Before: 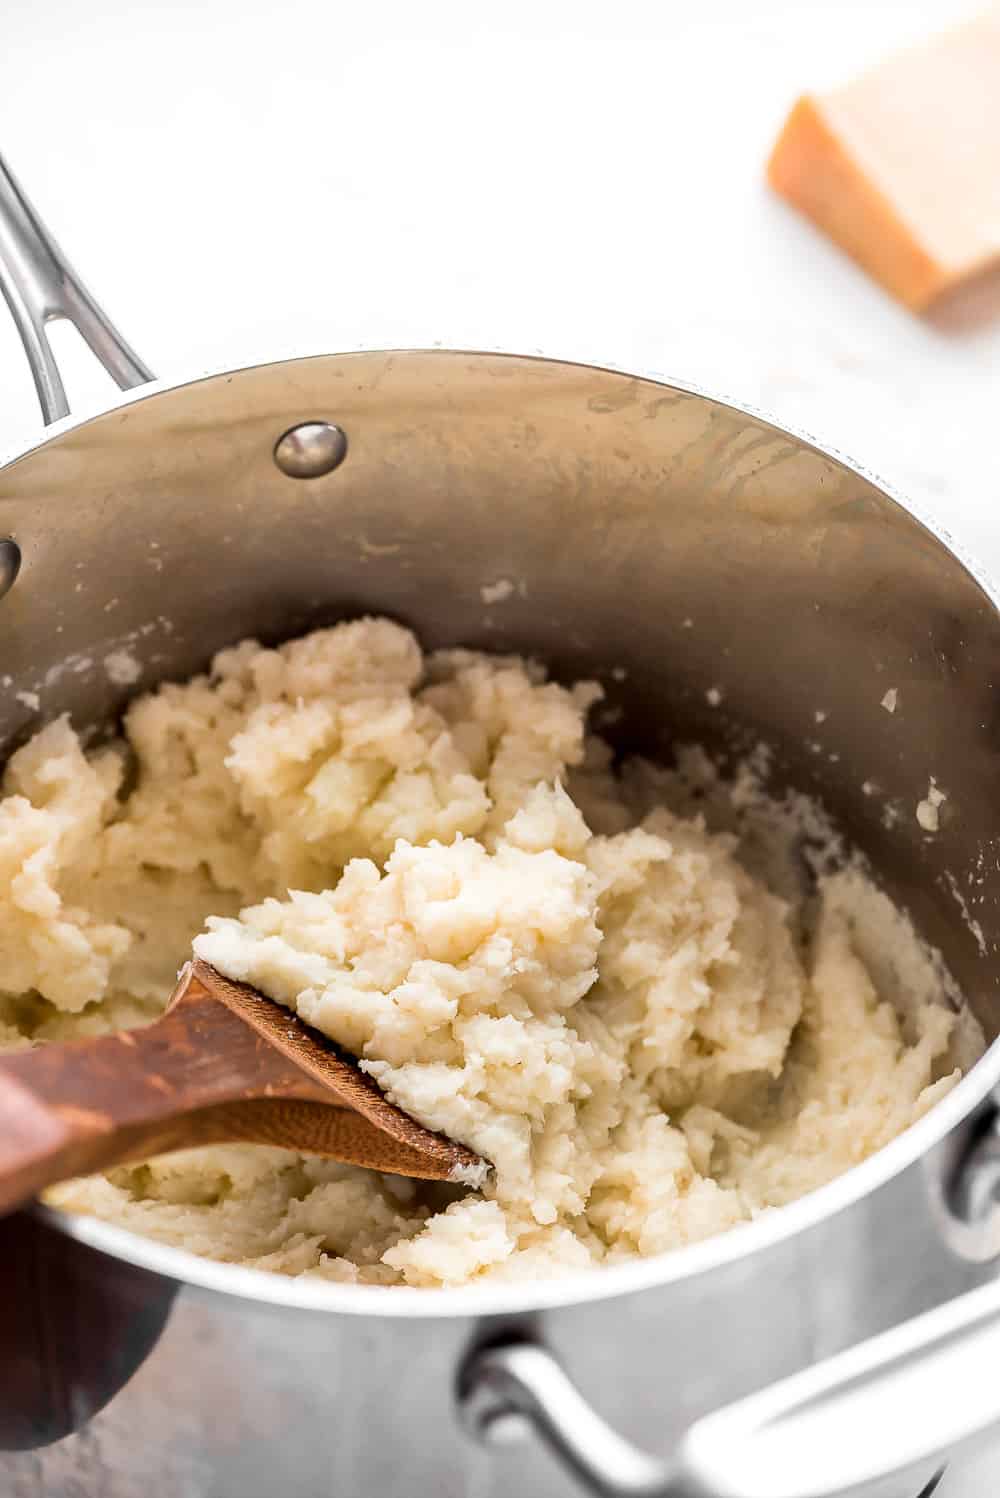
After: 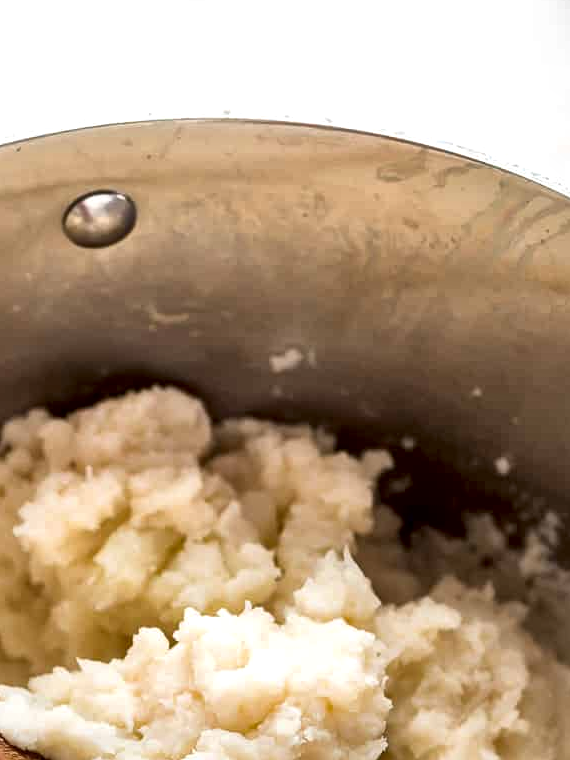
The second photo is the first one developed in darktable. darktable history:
crop: left 21.189%, top 15.473%, right 21.726%, bottom 33.74%
local contrast: mode bilateral grid, contrast 21, coarseness 50, detail 171%, midtone range 0.2
